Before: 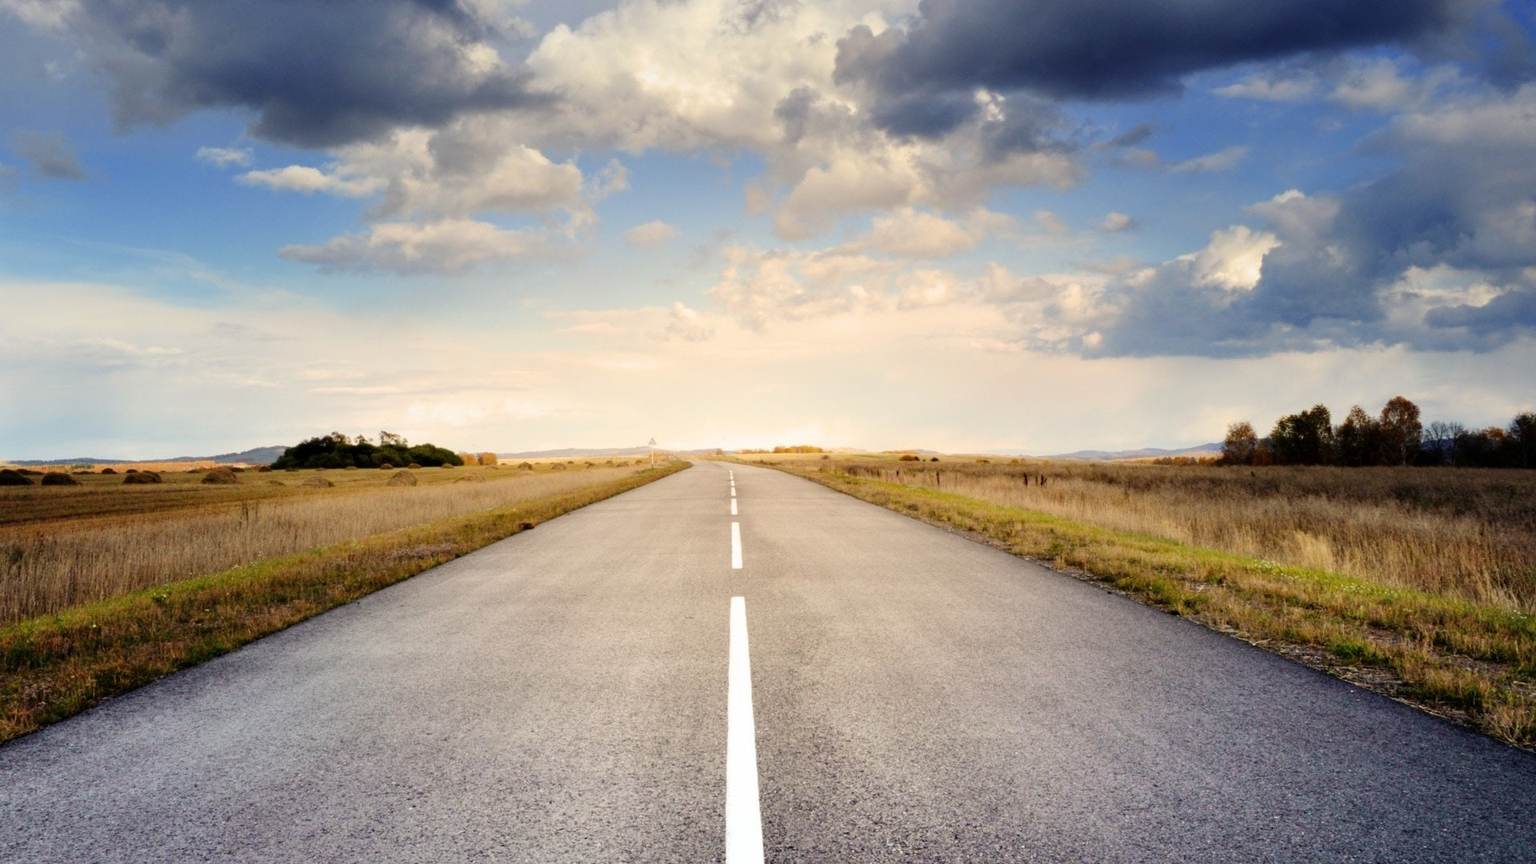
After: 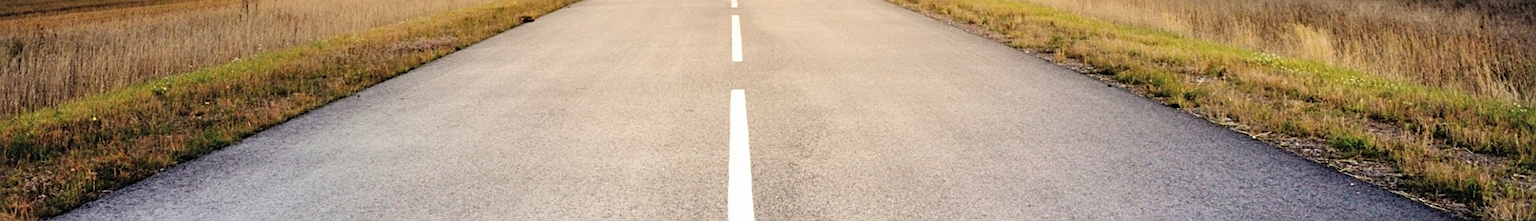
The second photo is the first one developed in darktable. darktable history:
sharpen: on, module defaults
crop and rotate: top 58.86%, bottom 15.475%
contrast brightness saturation: brightness 0.153
